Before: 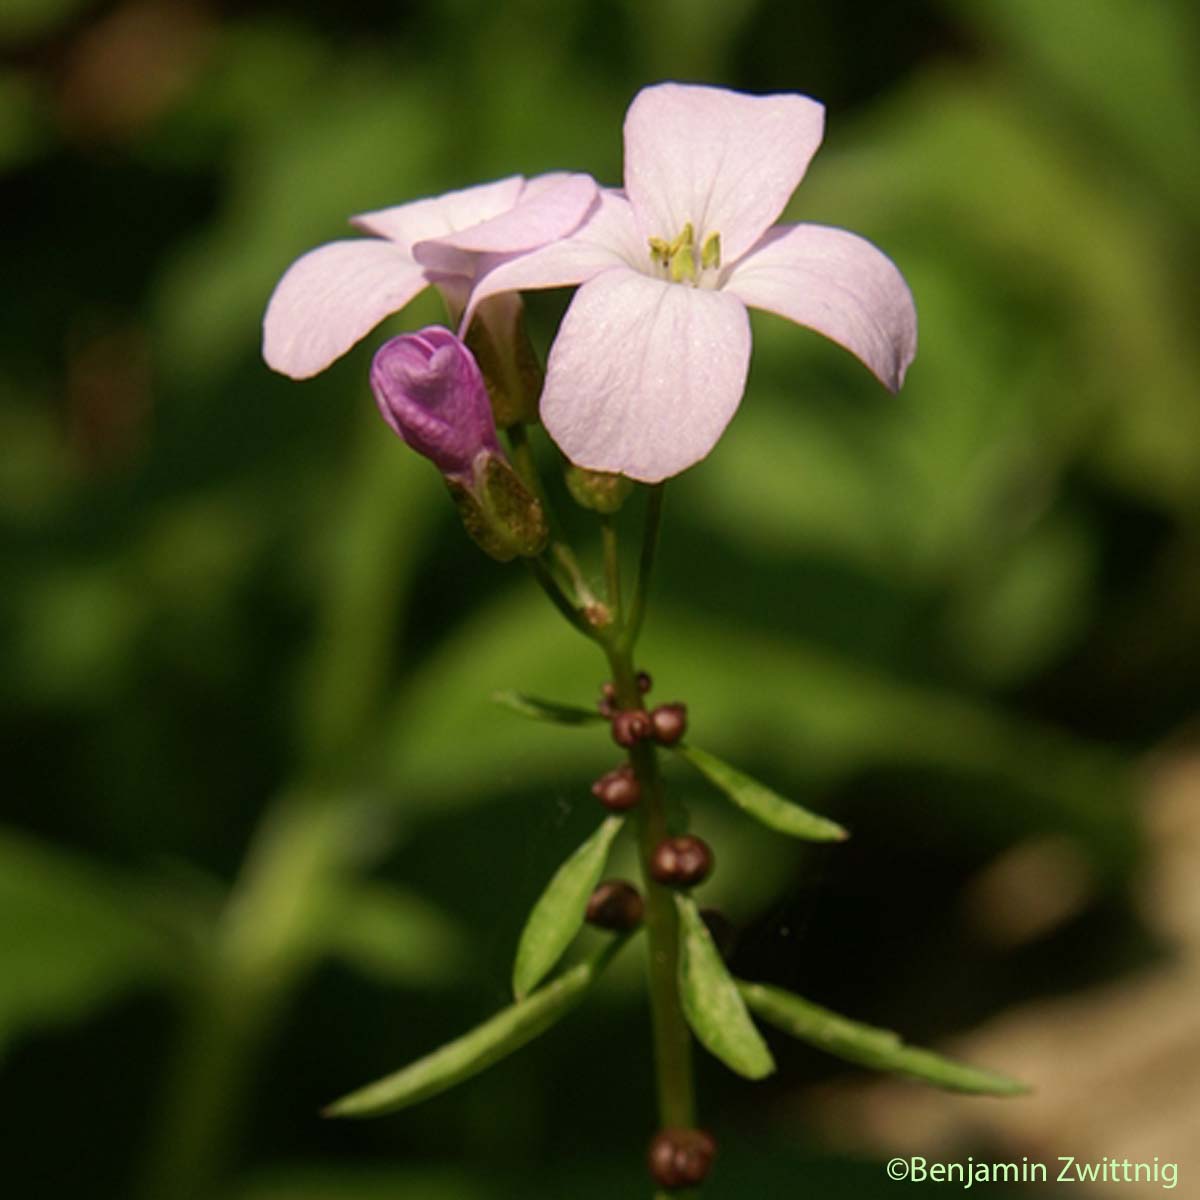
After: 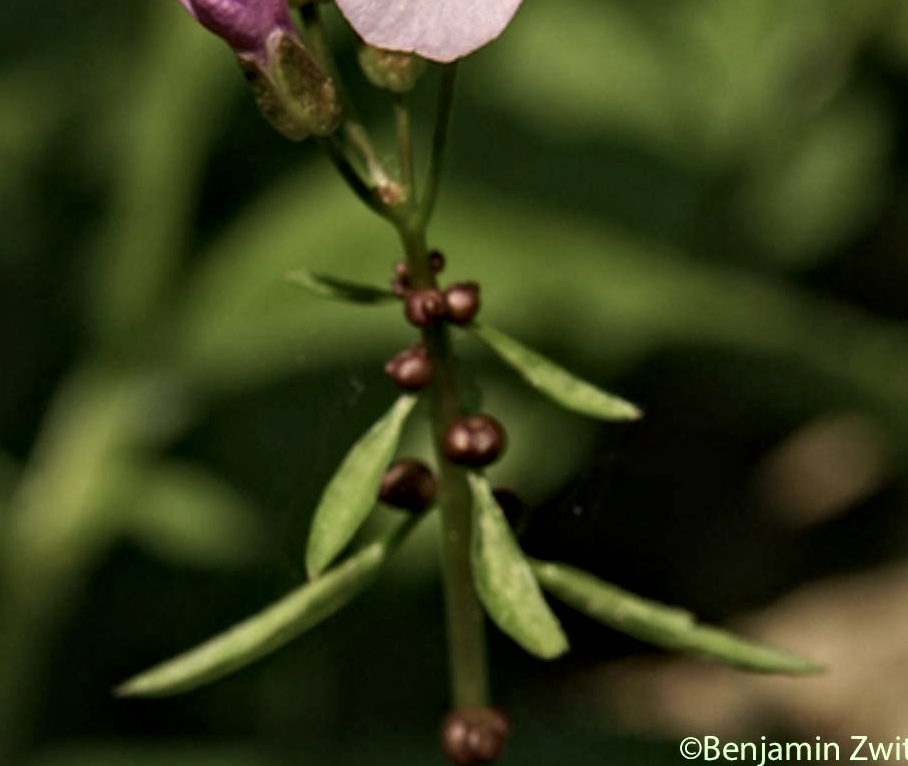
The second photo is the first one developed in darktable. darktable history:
contrast brightness saturation: saturation -0.17
crop and rotate: left 17.299%, top 35.115%, right 7.015%, bottom 1.024%
contrast equalizer: y [[0.513, 0.565, 0.608, 0.562, 0.512, 0.5], [0.5 ×6], [0.5, 0.5, 0.5, 0.528, 0.598, 0.658], [0 ×6], [0 ×6]]
